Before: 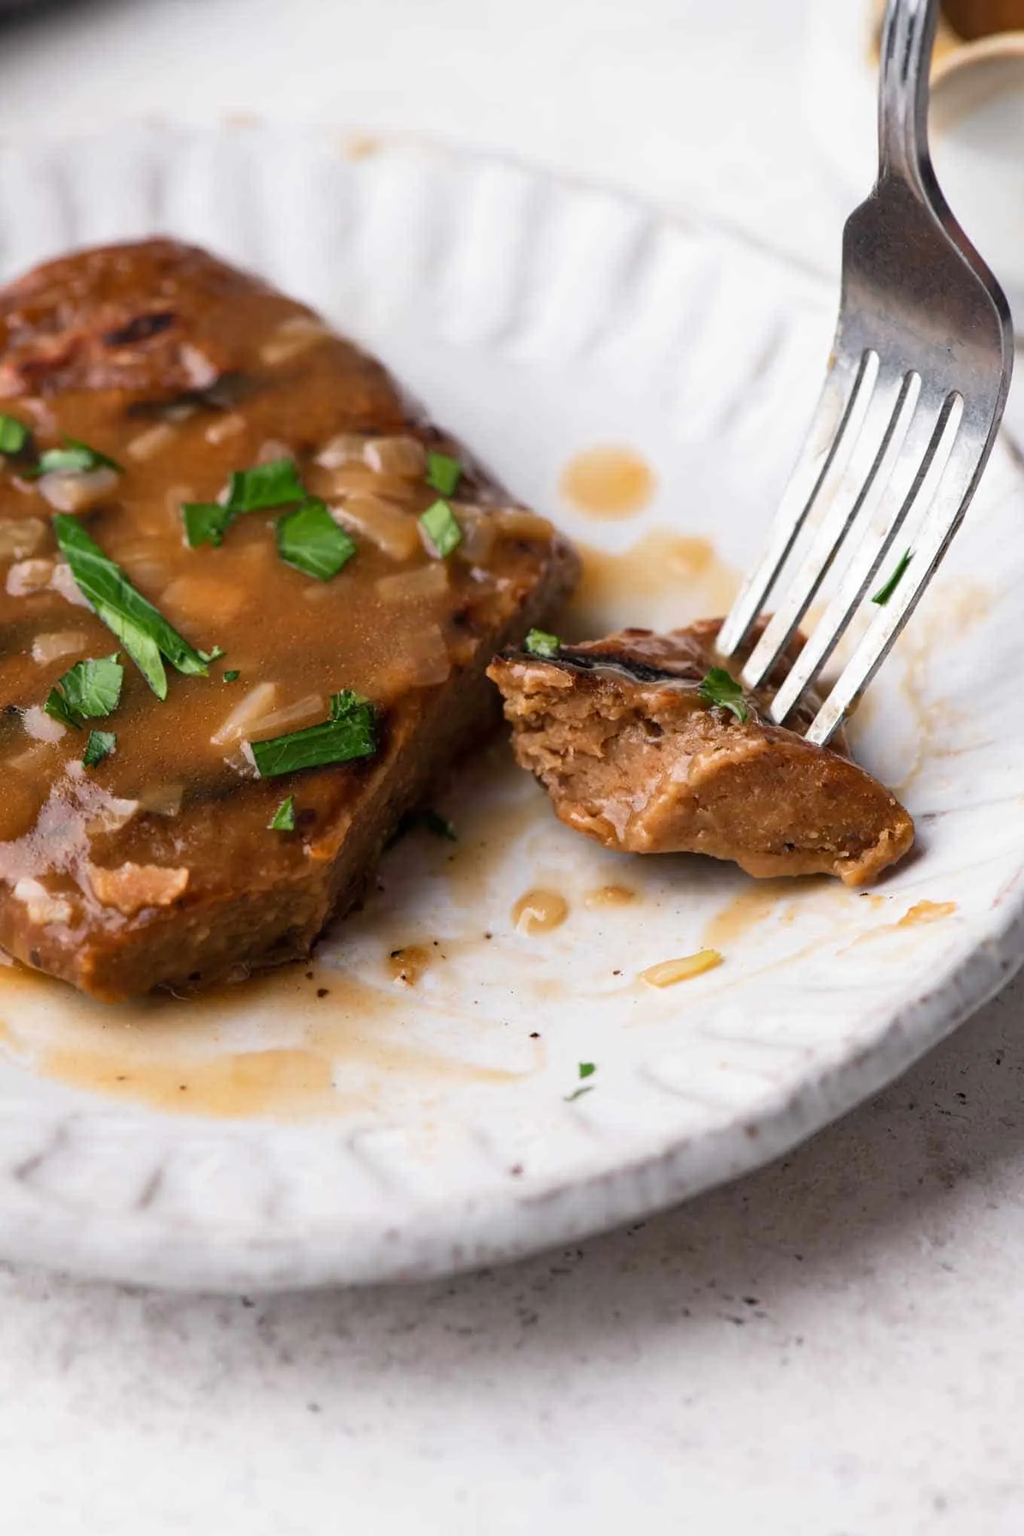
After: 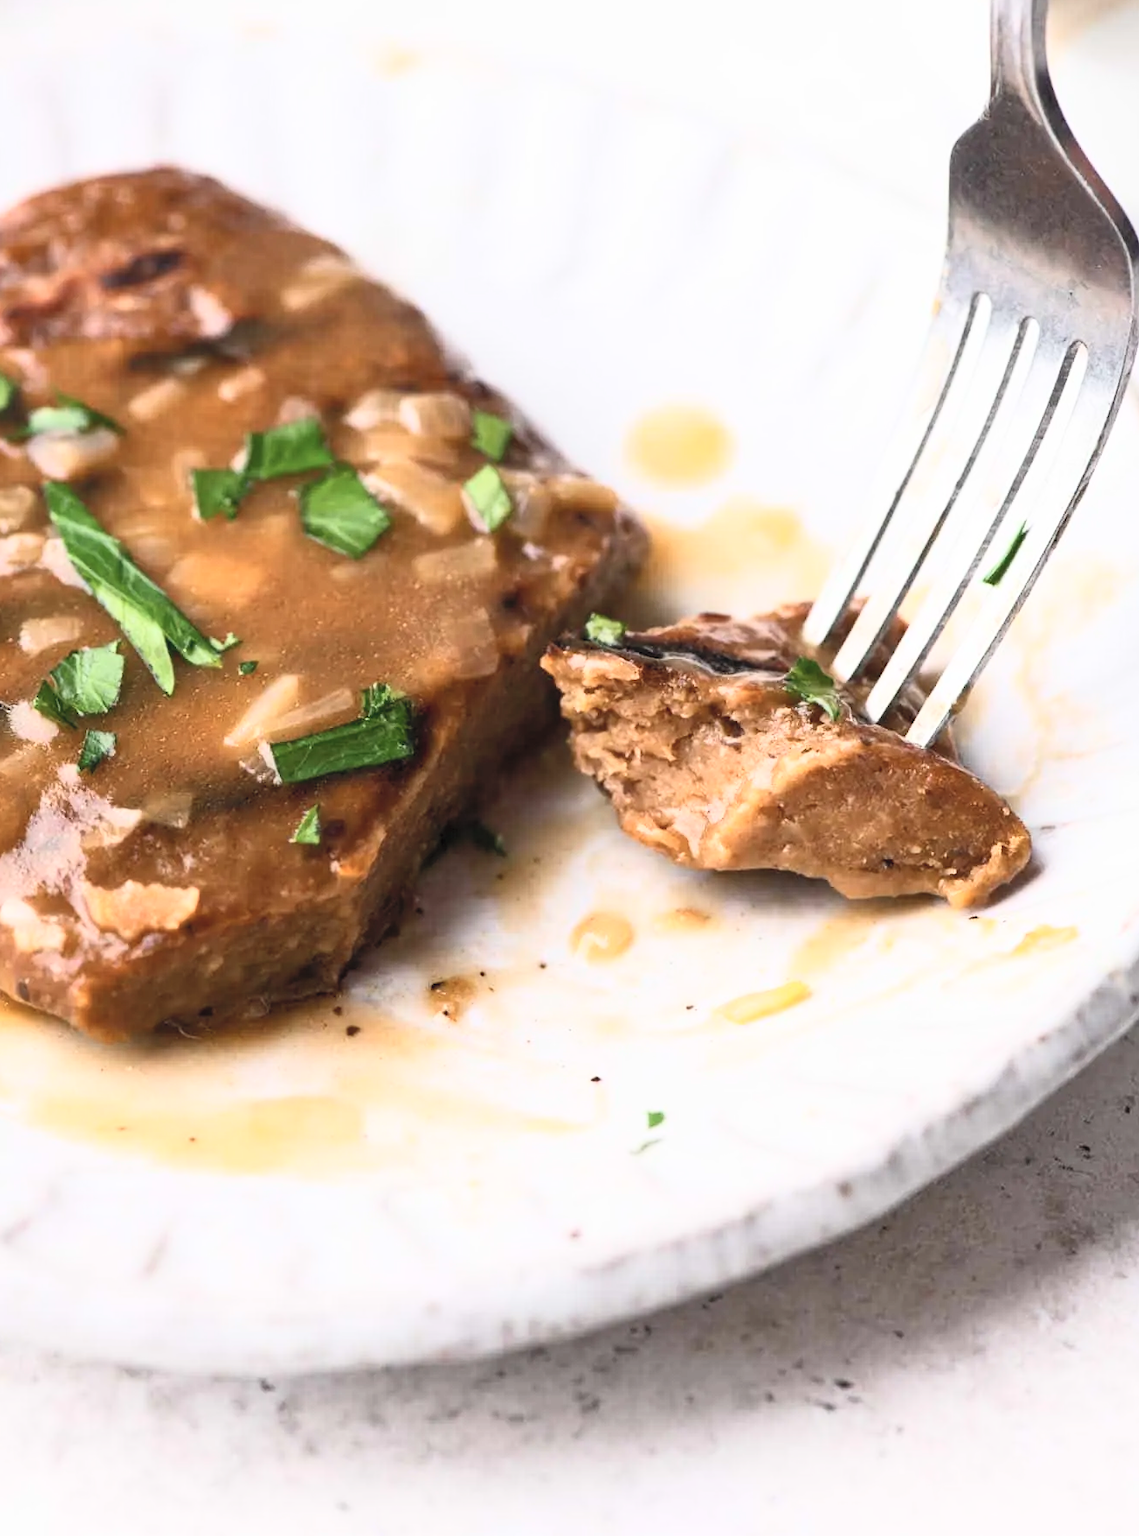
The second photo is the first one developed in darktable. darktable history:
white balance: emerald 1
contrast brightness saturation: contrast 0.39, brightness 0.53
crop: left 1.507%, top 6.147%, right 1.379%, bottom 6.637%
